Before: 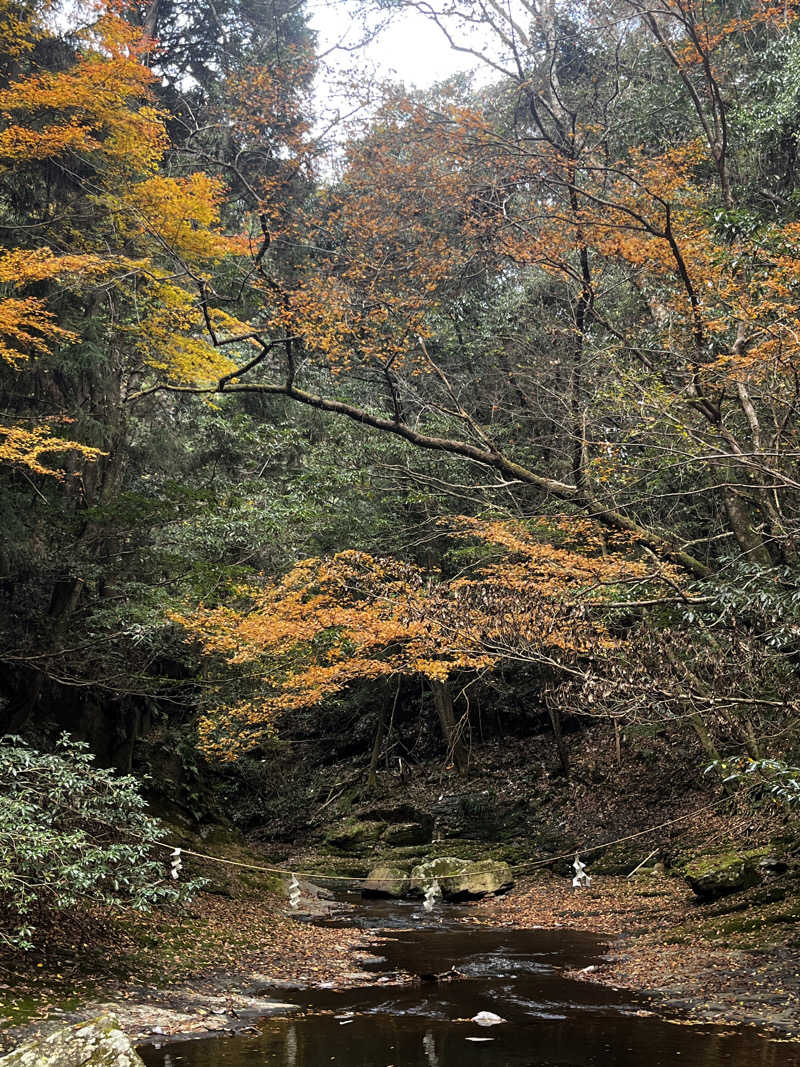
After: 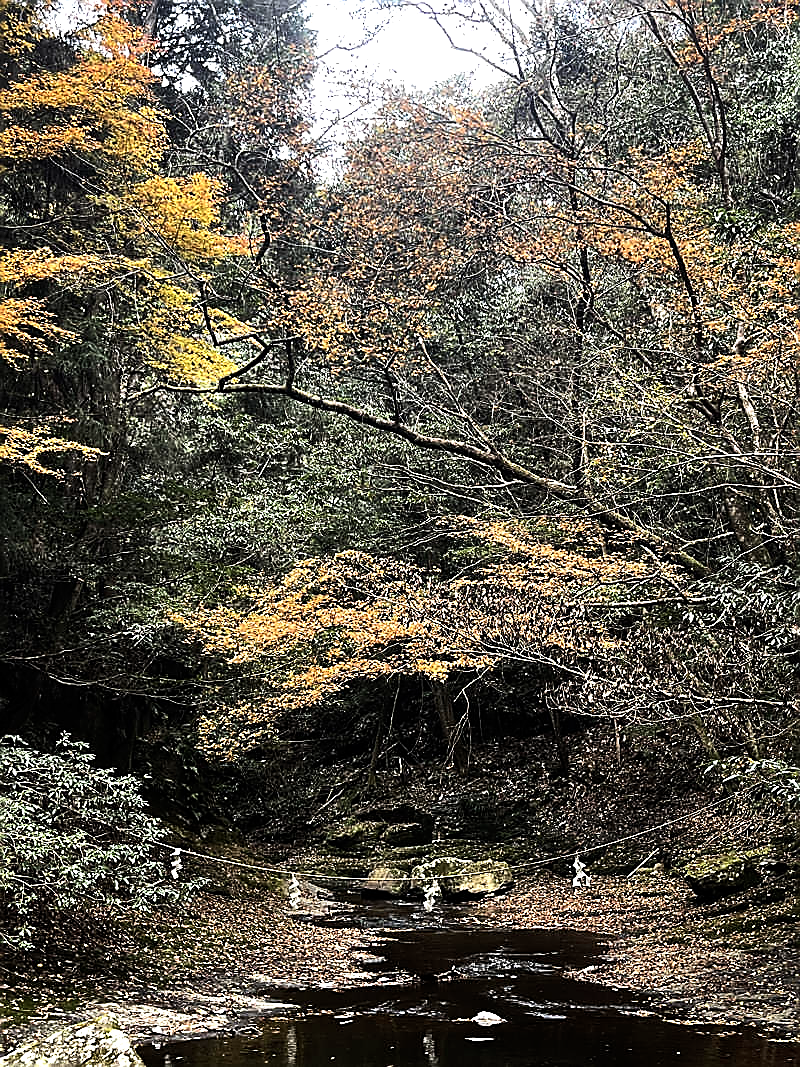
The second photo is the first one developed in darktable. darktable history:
contrast brightness saturation: contrast 0.11, saturation -0.17
color balance: contrast 10%
tone equalizer: -8 EV -0.75 EV, -7 EV -0.7 EV, -6 EV -0.6 EV, -5 EV -0.4 EV, -3 EV 0.4 EV, -2 EV 0.6 EV, -1 EV 0.7 EV, +0 EV 0.75 EV, edges refinement/feathering 500, mask exposure compensation -1.57 EV, preserve details no
base curve: curves: ch0 [(0, 0) (0.297, 0.298) (1, 1)], preserve colors none
sharpen: radius 1.4, amount 1.25, threshold 0.7
